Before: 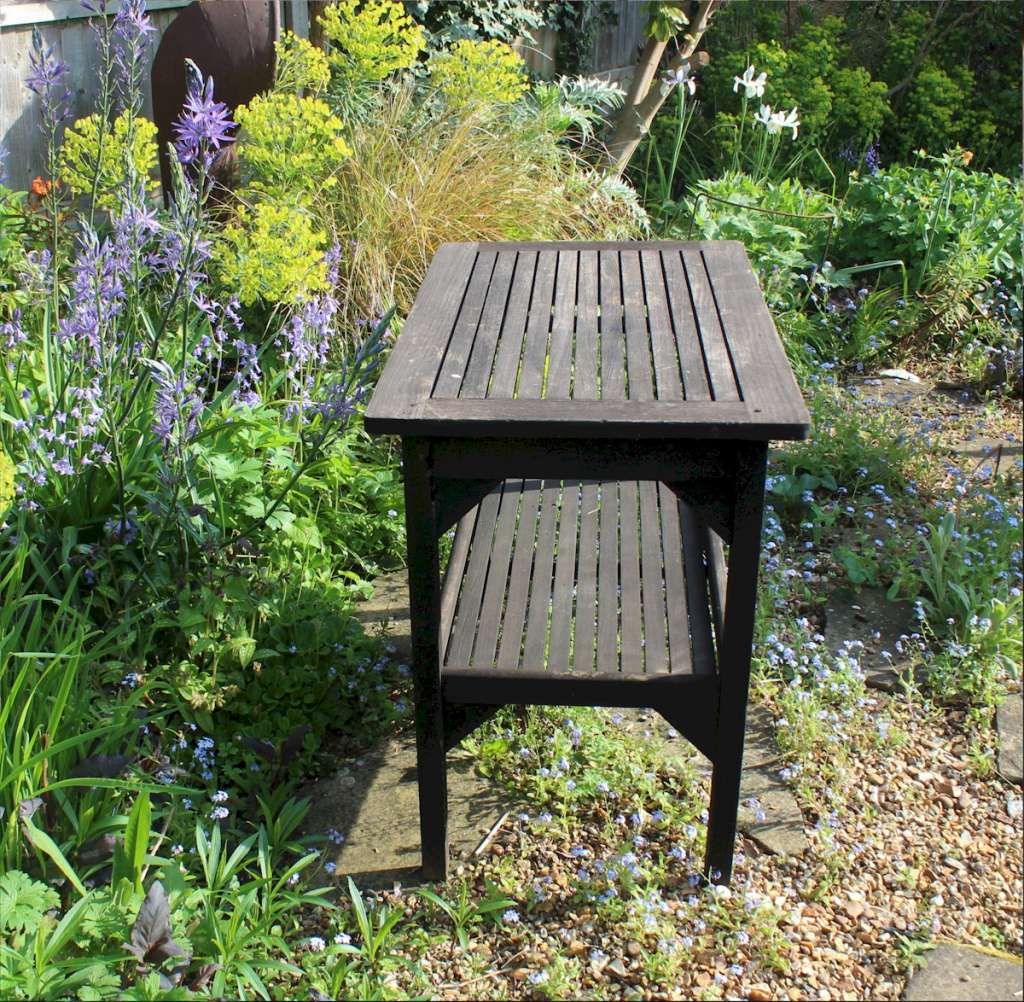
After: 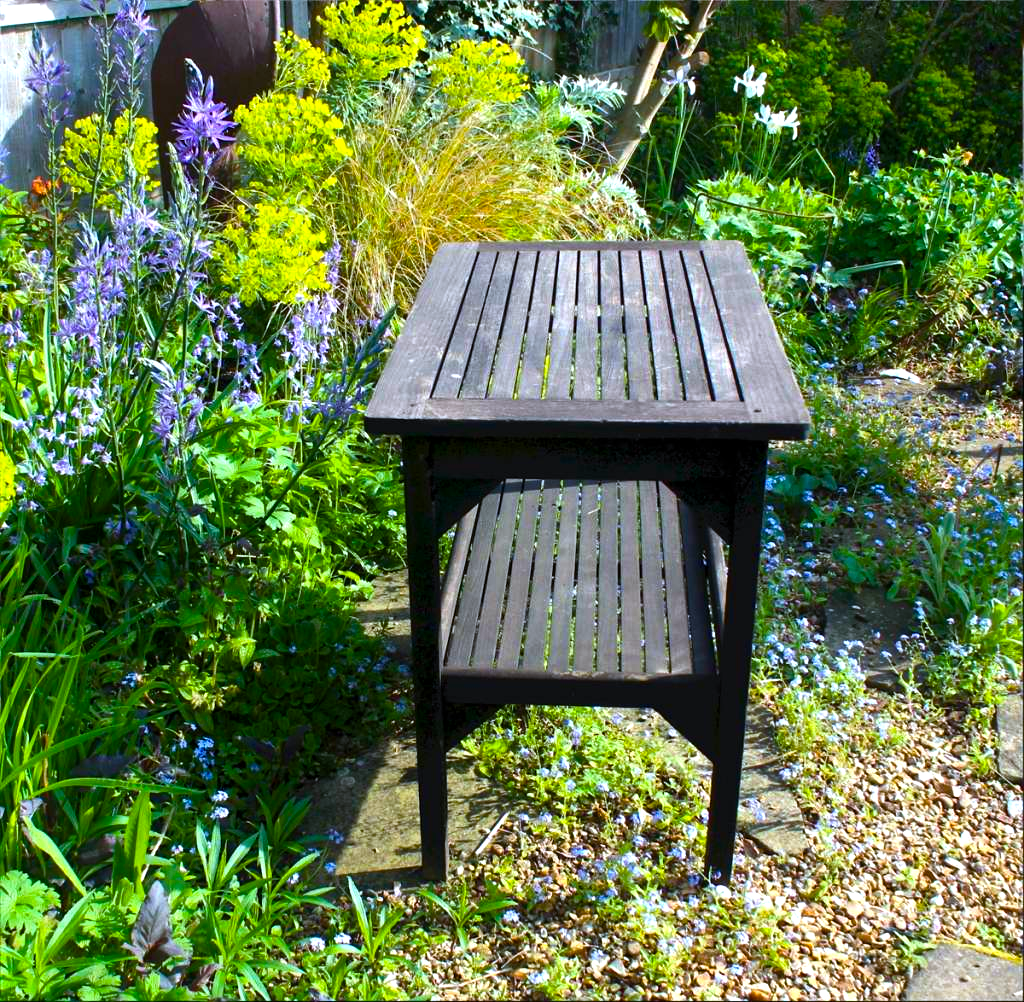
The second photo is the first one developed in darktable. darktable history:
white balance: red 0.954, blue 1.079
color balance rgb: linear chroma grading › global chroma 9%, perceptual saturation grading › global saturation 36%, perceptual saturation grading › shadows 35%, perceptual brilliance grading › global brilliance 15%, perceptual brilliance grading › shadows -35%, global vibrance 15%
